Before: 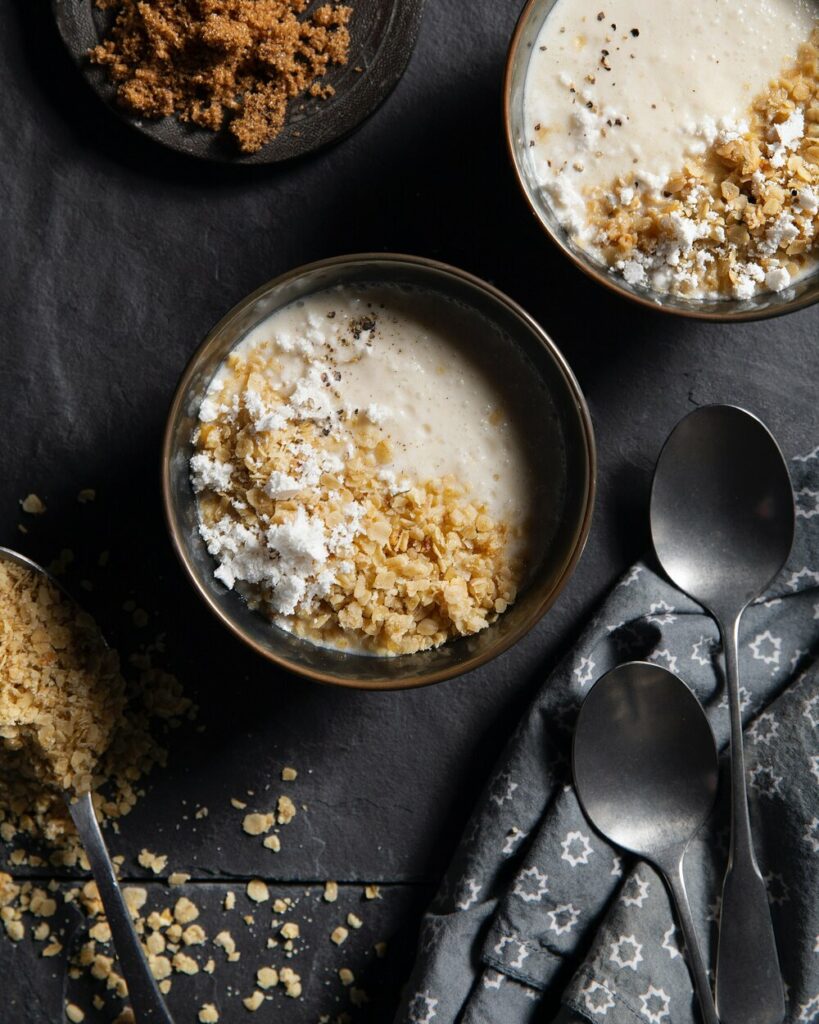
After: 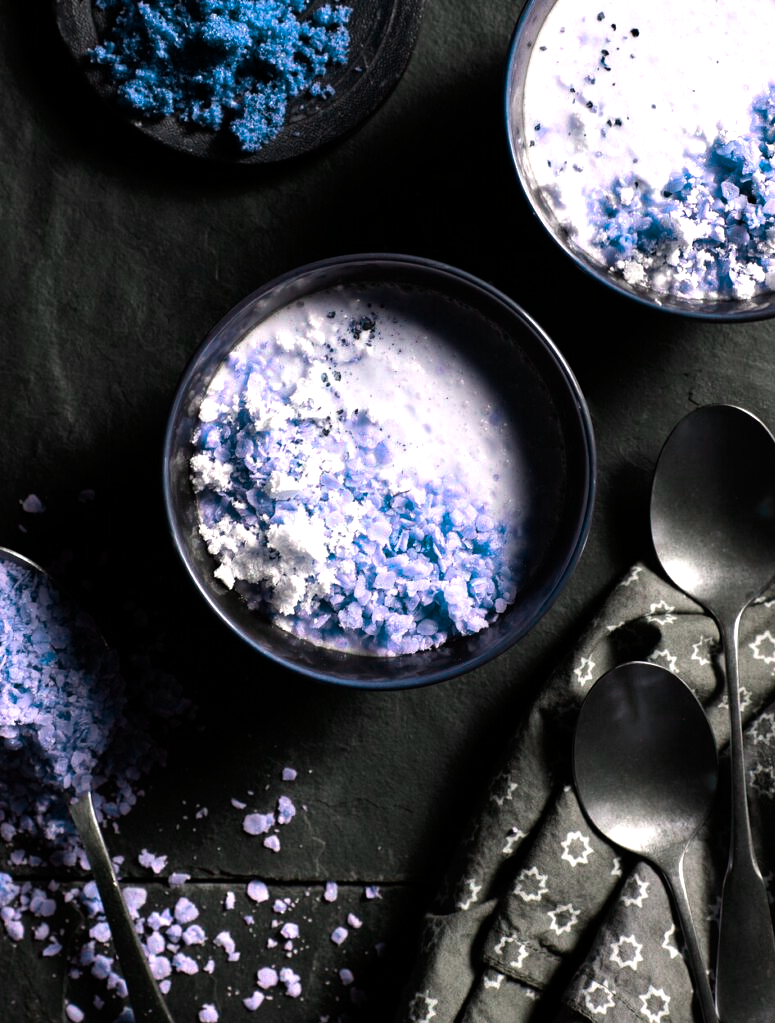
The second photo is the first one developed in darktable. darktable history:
crop and rotate: left 0%, right 5.291%
color balance rgb: highlights gain › chroma 1.1%, highlights gain › hue 60.27°, perceptual saturation grading › global saturation 0.78%, hue shift -148.17°, contrast 35.033%, saturation formula JzAzBz (2021)
